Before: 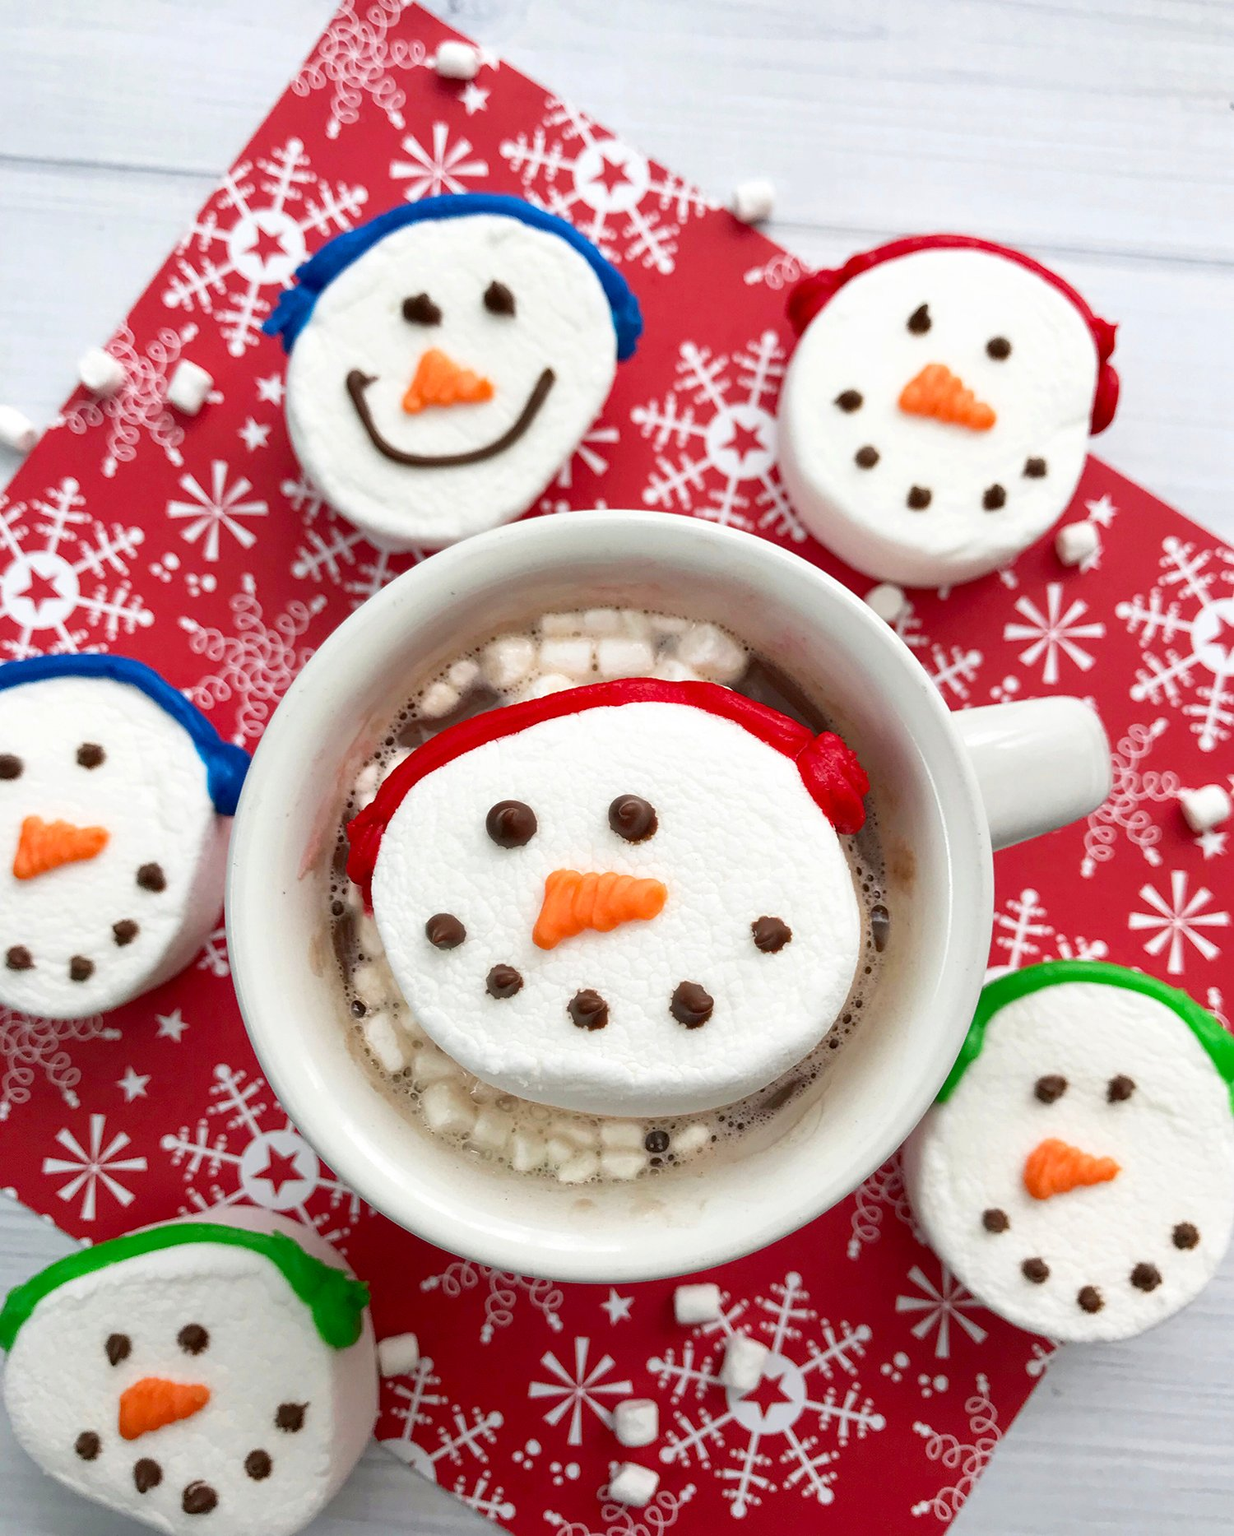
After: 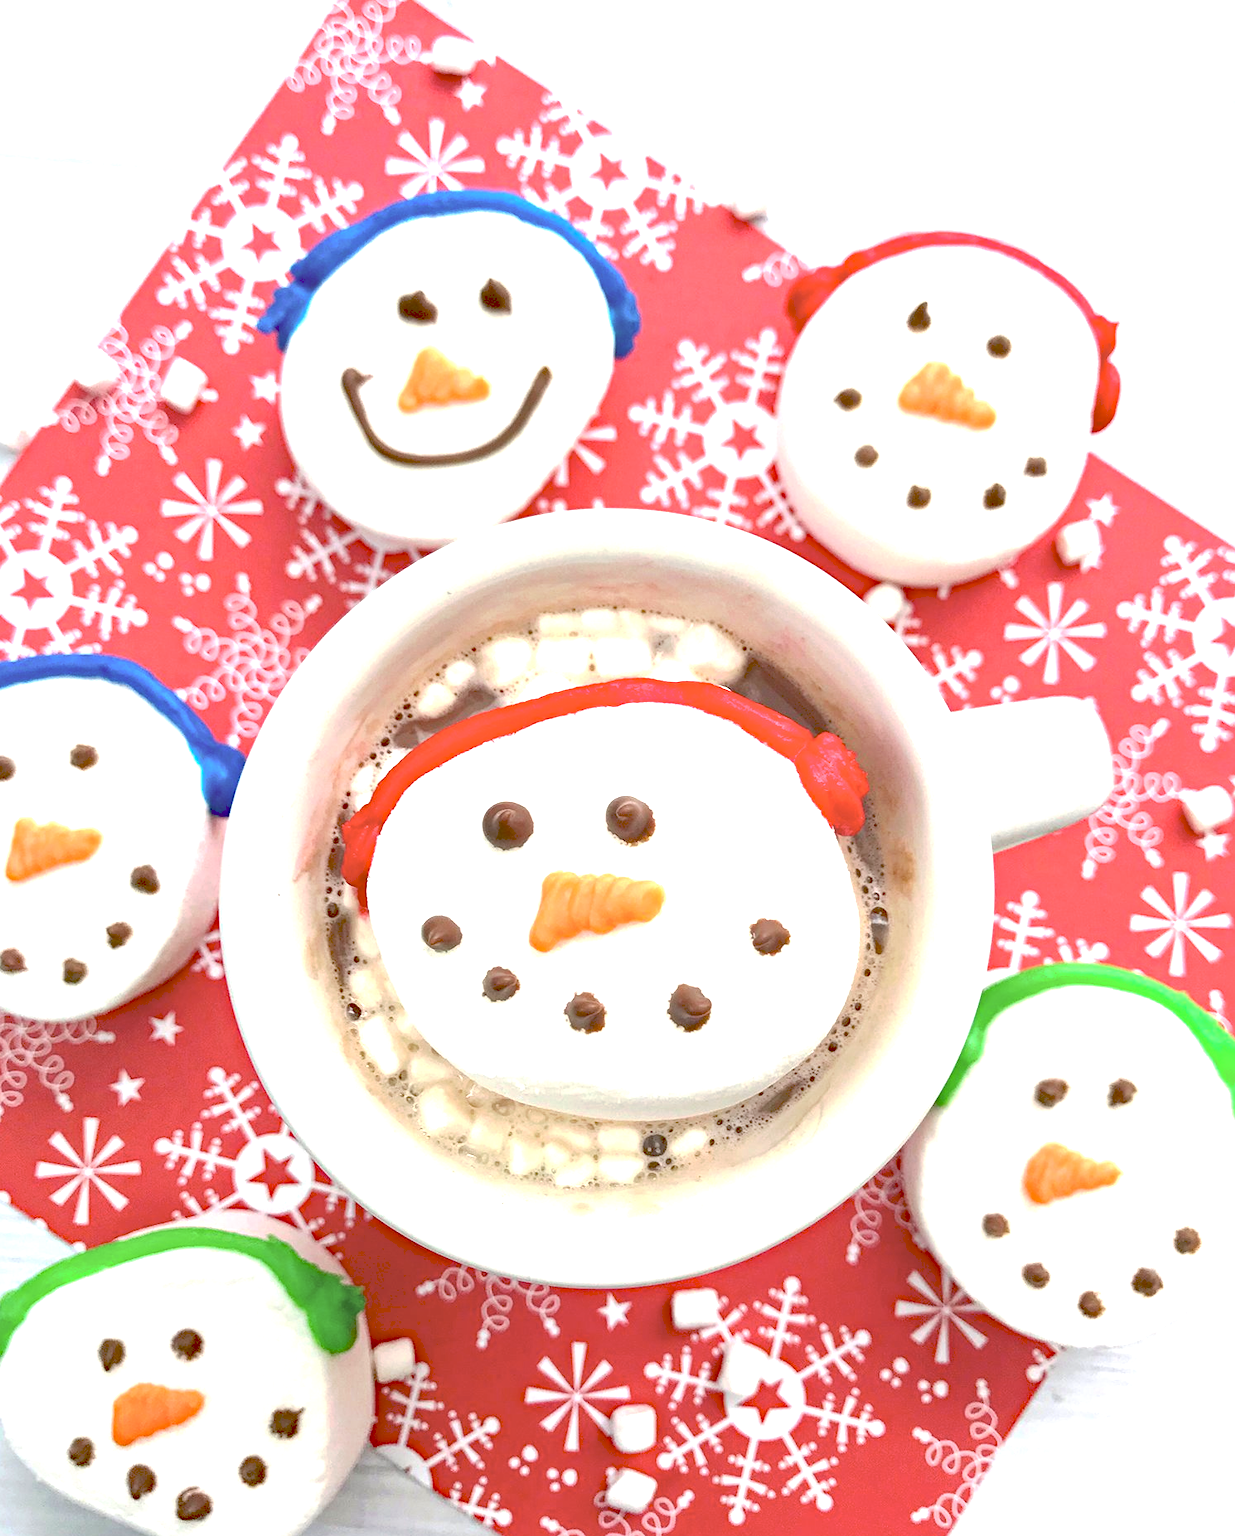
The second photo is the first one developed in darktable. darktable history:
contrast brightness saturation: contrast 0.153, brightness 0.043
local contrast: mode bilateral grid, contrast 20, coarseness 49, detail 119%, midtone range 0.2
haze removal: strength 0.285, distance 0.243, compatibility mode true, adaptive false
exposure: black level correction 0.001, exposure 1.307 EV, compensate highlight preservation false
tone curve: curves: ch0 [(0, 0) (0.003, 0.238) (0.011, 0.238) (0.025, 0.242) (0.044, 0.256) (0.069, 0.277) (0.1, 0.294) (0.136, 0.315) (0.177, 0.345) (0.224, 0.379) (0.277, 0.419) (0.335, 0.463) (0.399, 0.511) (0.468, 0.566) (0.543, 0.627) (0.623, 0.687) (0.709, 0.75) (0.801, 0.824) (0.898, 0.89) (1, 1)], preserve colors none
crop and rotate: left 0.656%, top 0.326%, bottom 0.417%
